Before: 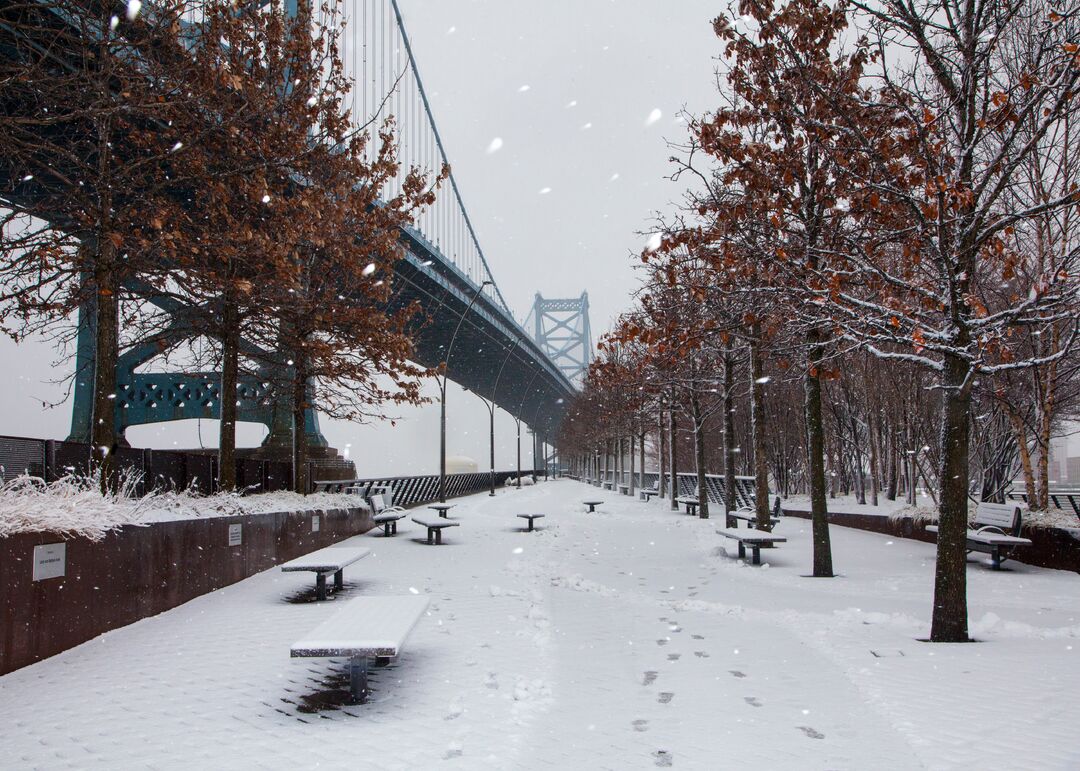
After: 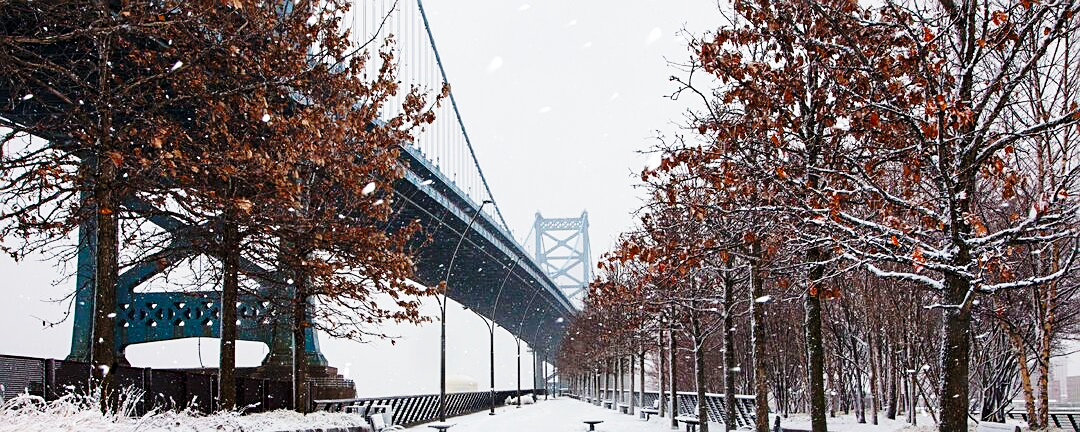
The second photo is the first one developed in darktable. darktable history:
sharpen: on, module defaults
crop and rotate: top 10.605%, bottom 33.274%
base curve: curves: ch0 [(0, 0) (0.028, 0.03) (0.121, 0.232) (0.46, 0.748) (0.859, 0.968) (1, 1)], preserve colors none
haze removal: strength 0.12, distance 0.25, compatibility mode true, adaptive false
